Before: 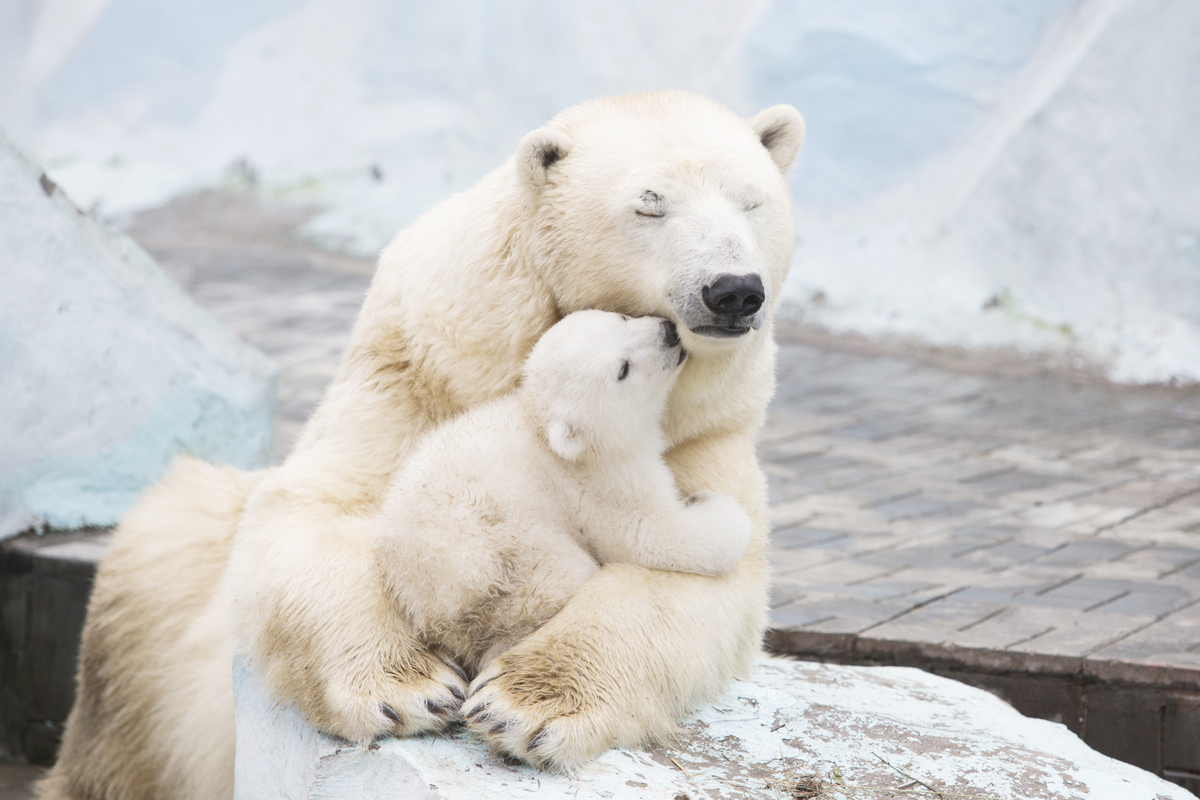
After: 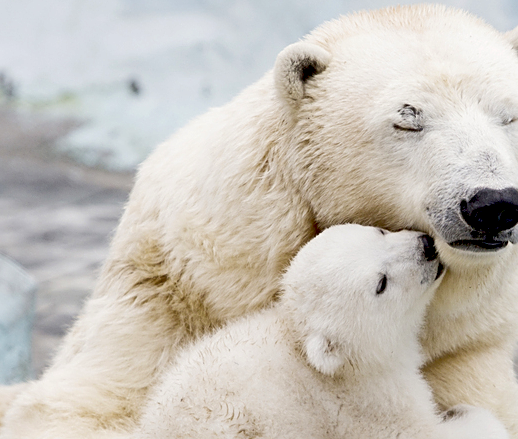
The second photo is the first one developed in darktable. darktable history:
crop: left 20.209%, top 10.82%, right 35.627%, bottom 34.298%
exposure: black level correction 0.058, compensate exposure bias true, compensate highlight preservation false
sharpen: on, module defaults
shadows and highlights: shadows 49.13, highlights -42.72, soften with gaussian
